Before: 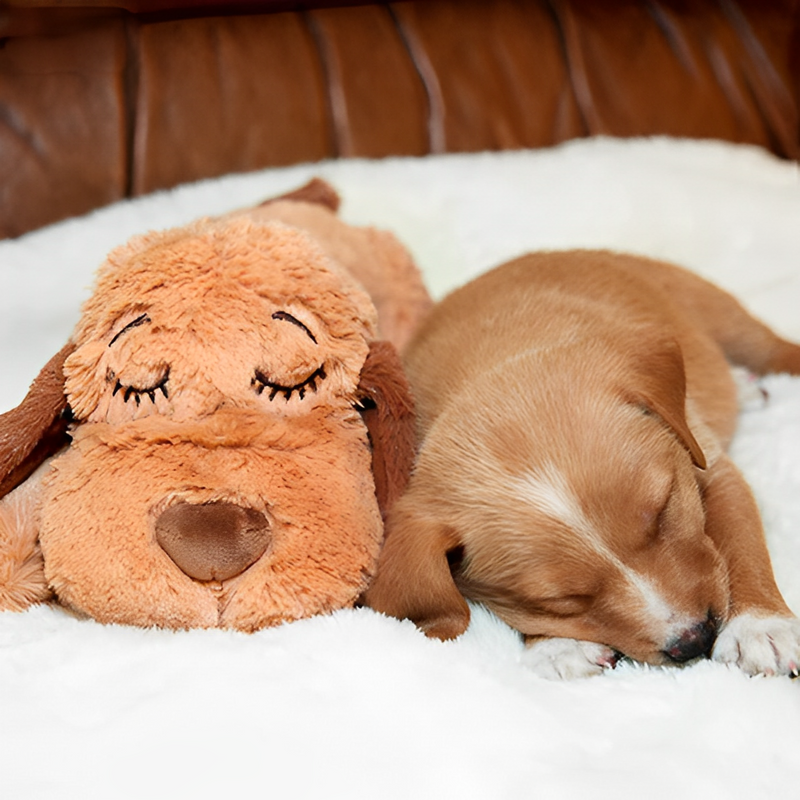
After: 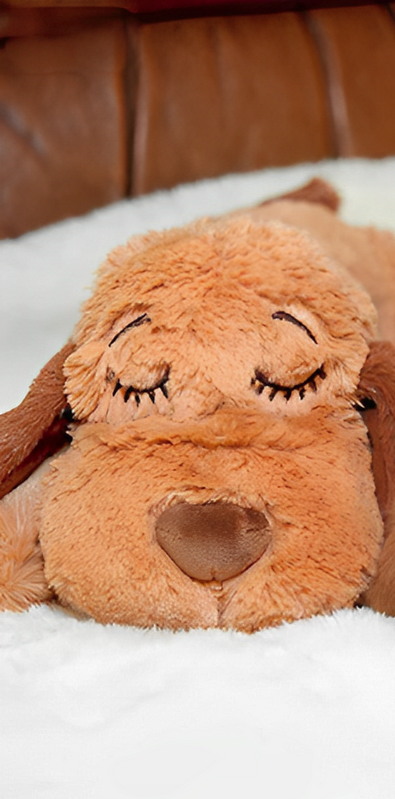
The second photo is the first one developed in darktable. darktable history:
crop and rotate: left 0.045%, top 0%, right 50.489%
shadows and highlights: on, module defaults
